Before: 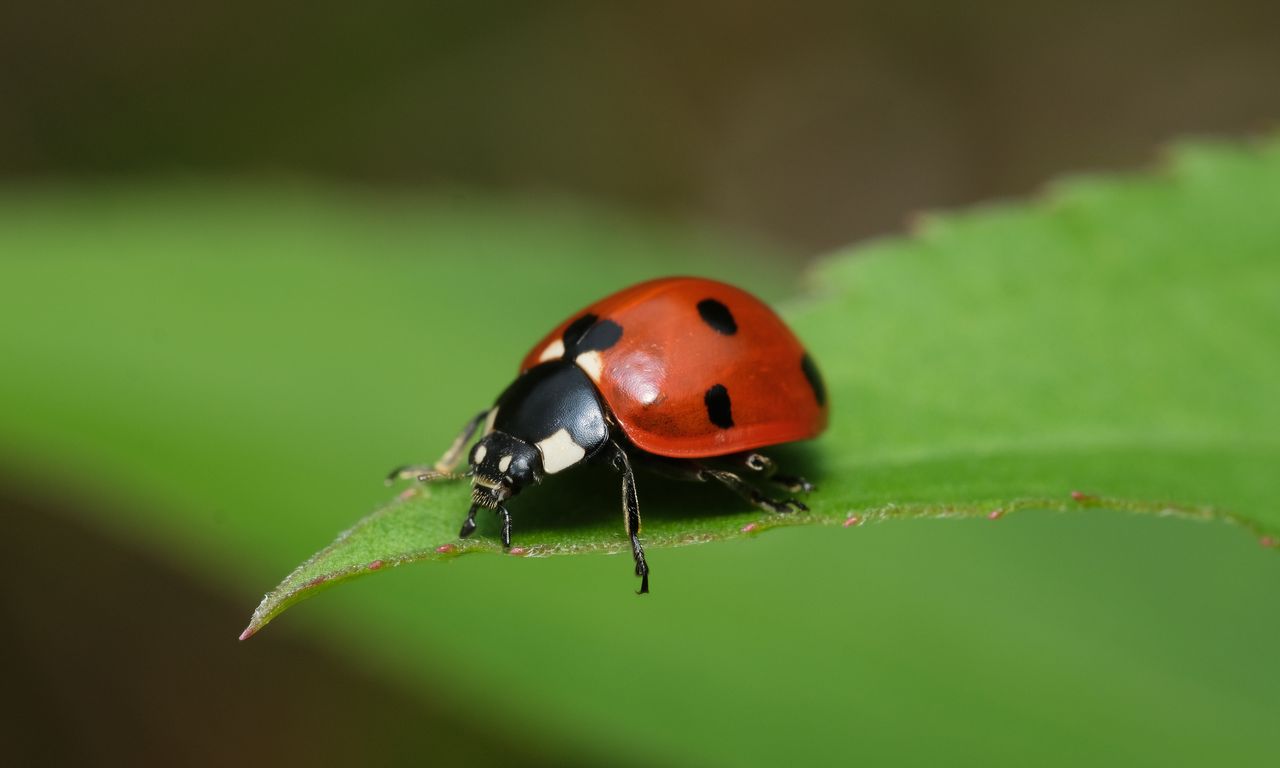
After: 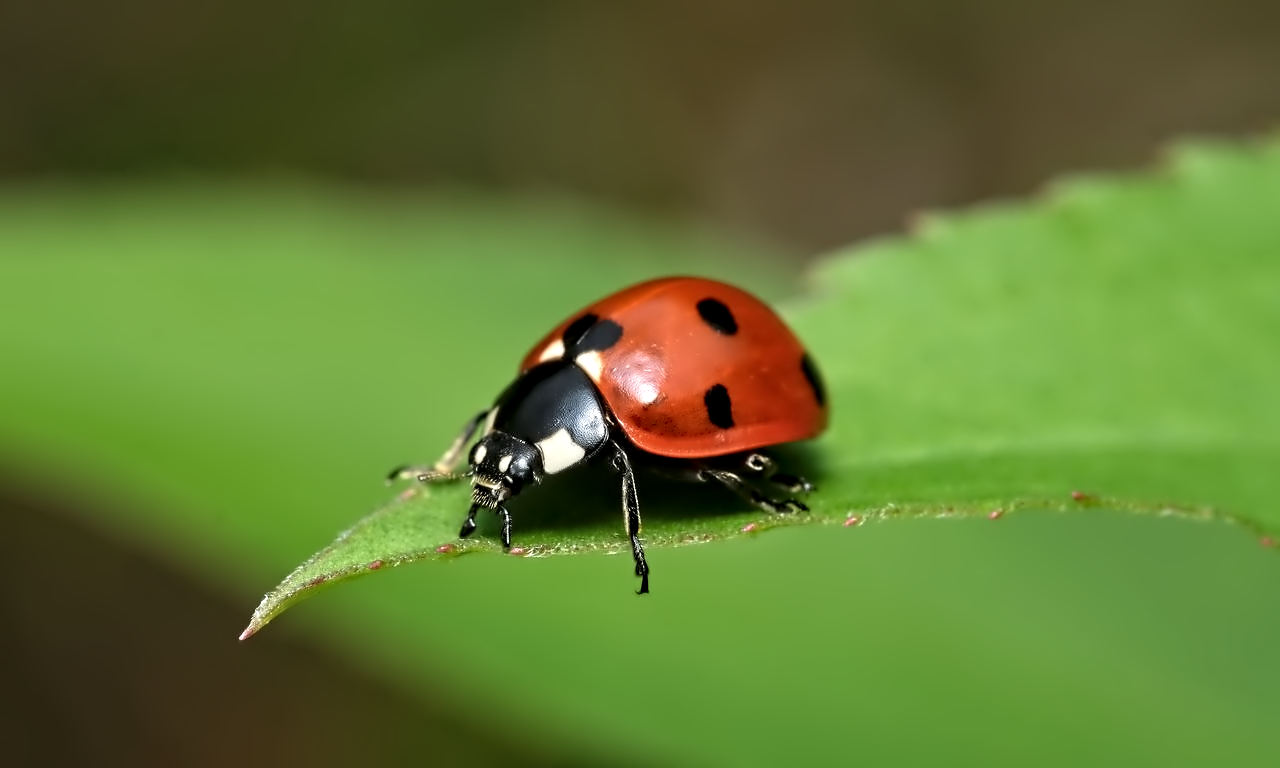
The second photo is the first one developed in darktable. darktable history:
exposure: exposure 0.267 EV, compensate exposure bias true, compensate highlight preservation false
contrast equalizer: octaves 7, y [[0.5, 0.542, 0.583, 0.625, 0.667, 0.708], [0.5 ×6], [0.5 ×6], [0, 0.033, 0.067, 0.1, 0.133, 0.167], [0, 0.05, 0.1, 0.15, 0.2, 0.25]]
